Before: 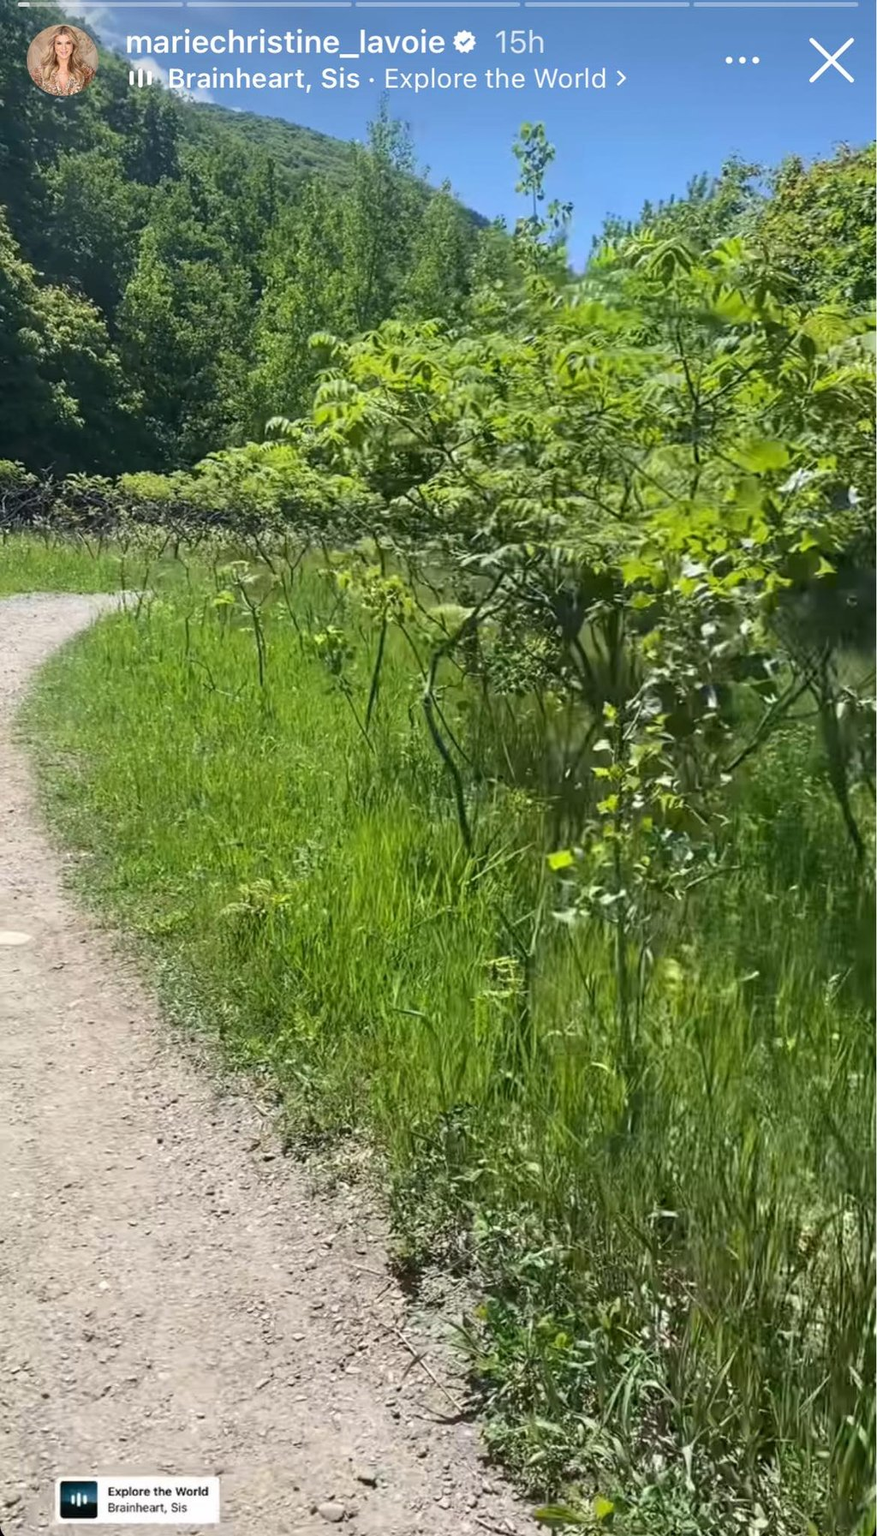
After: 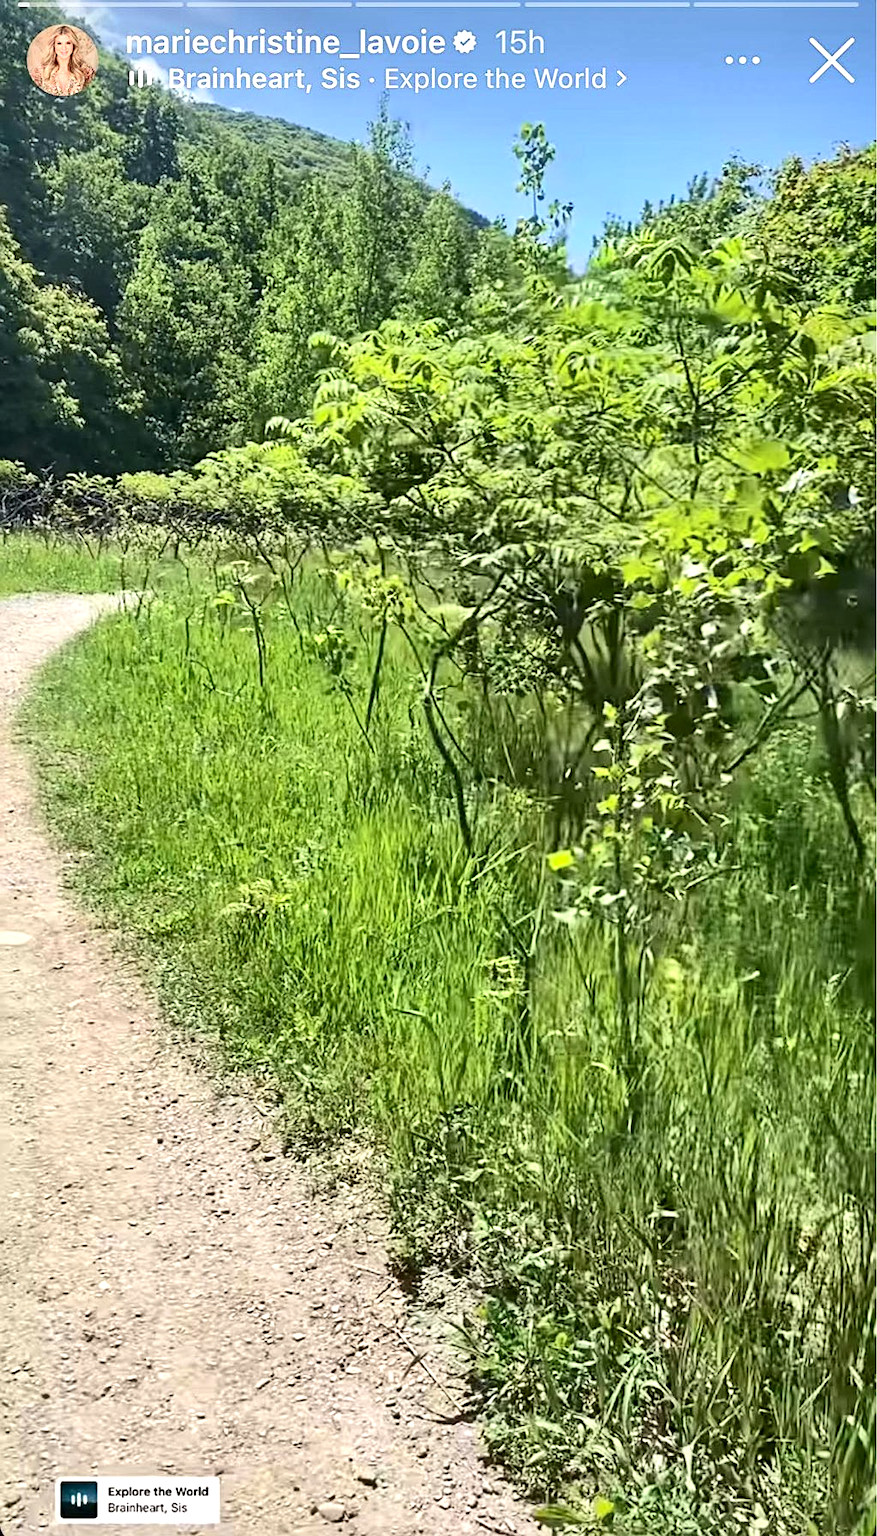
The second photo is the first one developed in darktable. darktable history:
shadows and highlights: shadows 35, highlights -35, soften with gaussian
sharpen: on, module defaults
tone curve: curves: ch0 [(0, 0) (0.091, 0.074) (0.184, 0.168) (0.491, 0.519) (0.748, 0.765) (1, 0.919)]; ch1 [(0, 0) (0.179, 0.173) (0.322, 0.32) (0.424, 0.424) (0.502, 0.504) (0.56, 0.578) (0.631, 0.667) (0.777, 0.806) (1, 1)]; ch2 [(0, 0) (0.434, 0.447) (0.483, 0.487) (0.547, 0.564) (0.676, 0.673) (1, 1)], color space Lab, independent channels, preserve colors none
exposure: black level correction 0, exposure 0.7 EV, compensate exposure bias true, compensate highlight preservation false
local contrast: mode bilateral grid, contrast 25, coarseness 60, detail 151%, midtone range 0.2
